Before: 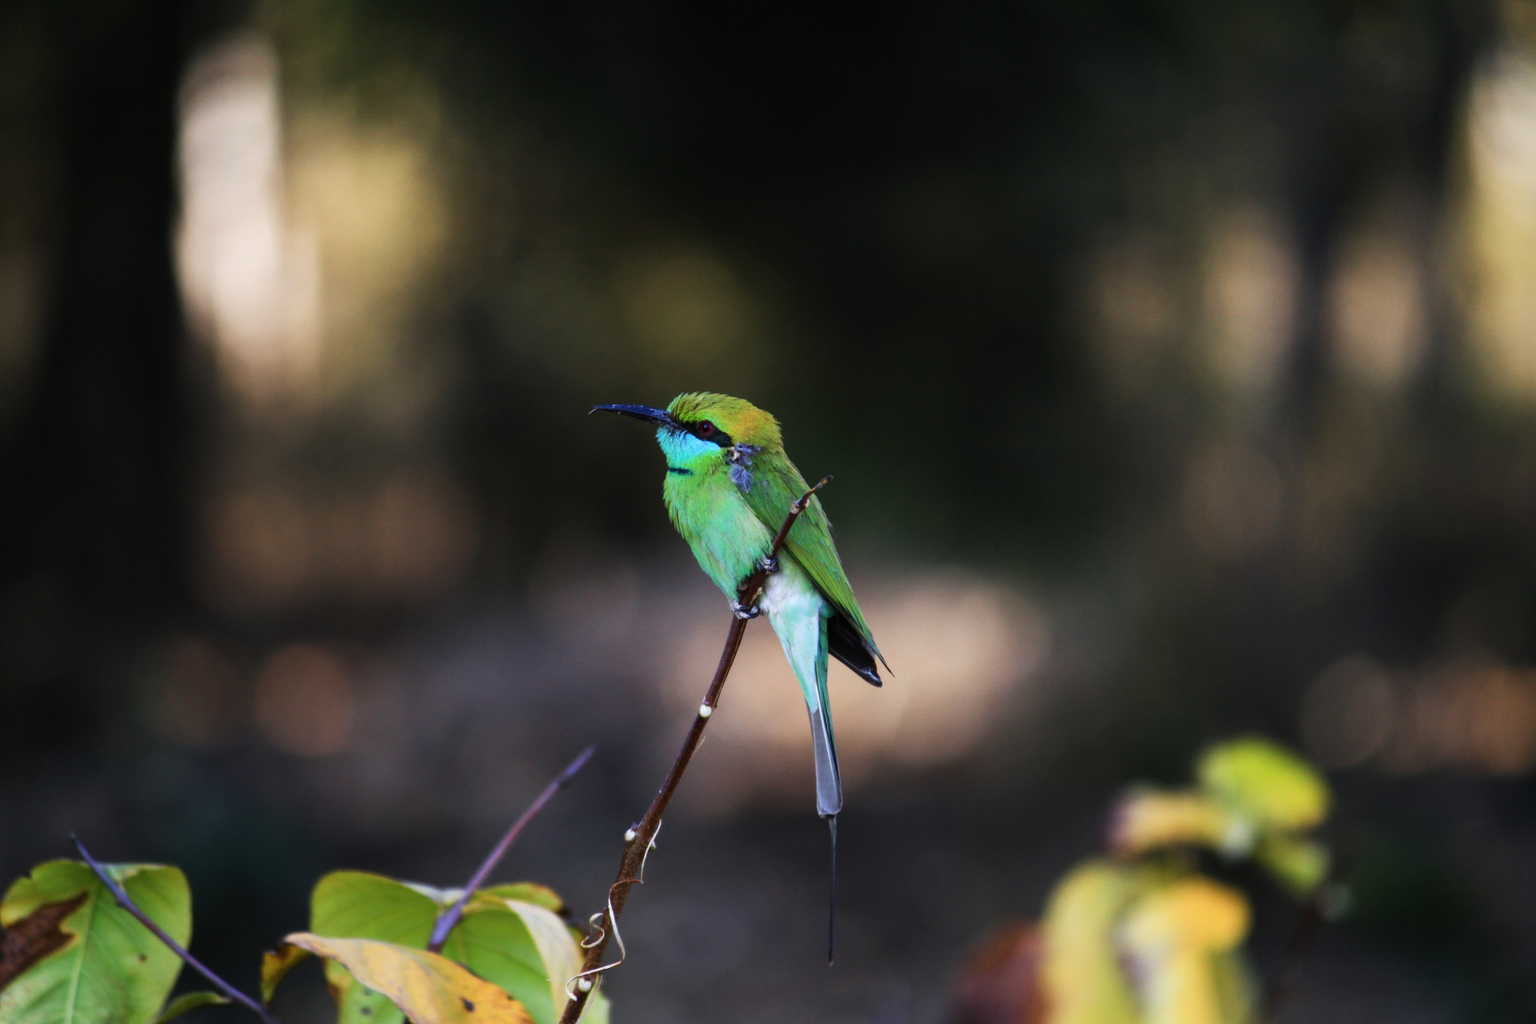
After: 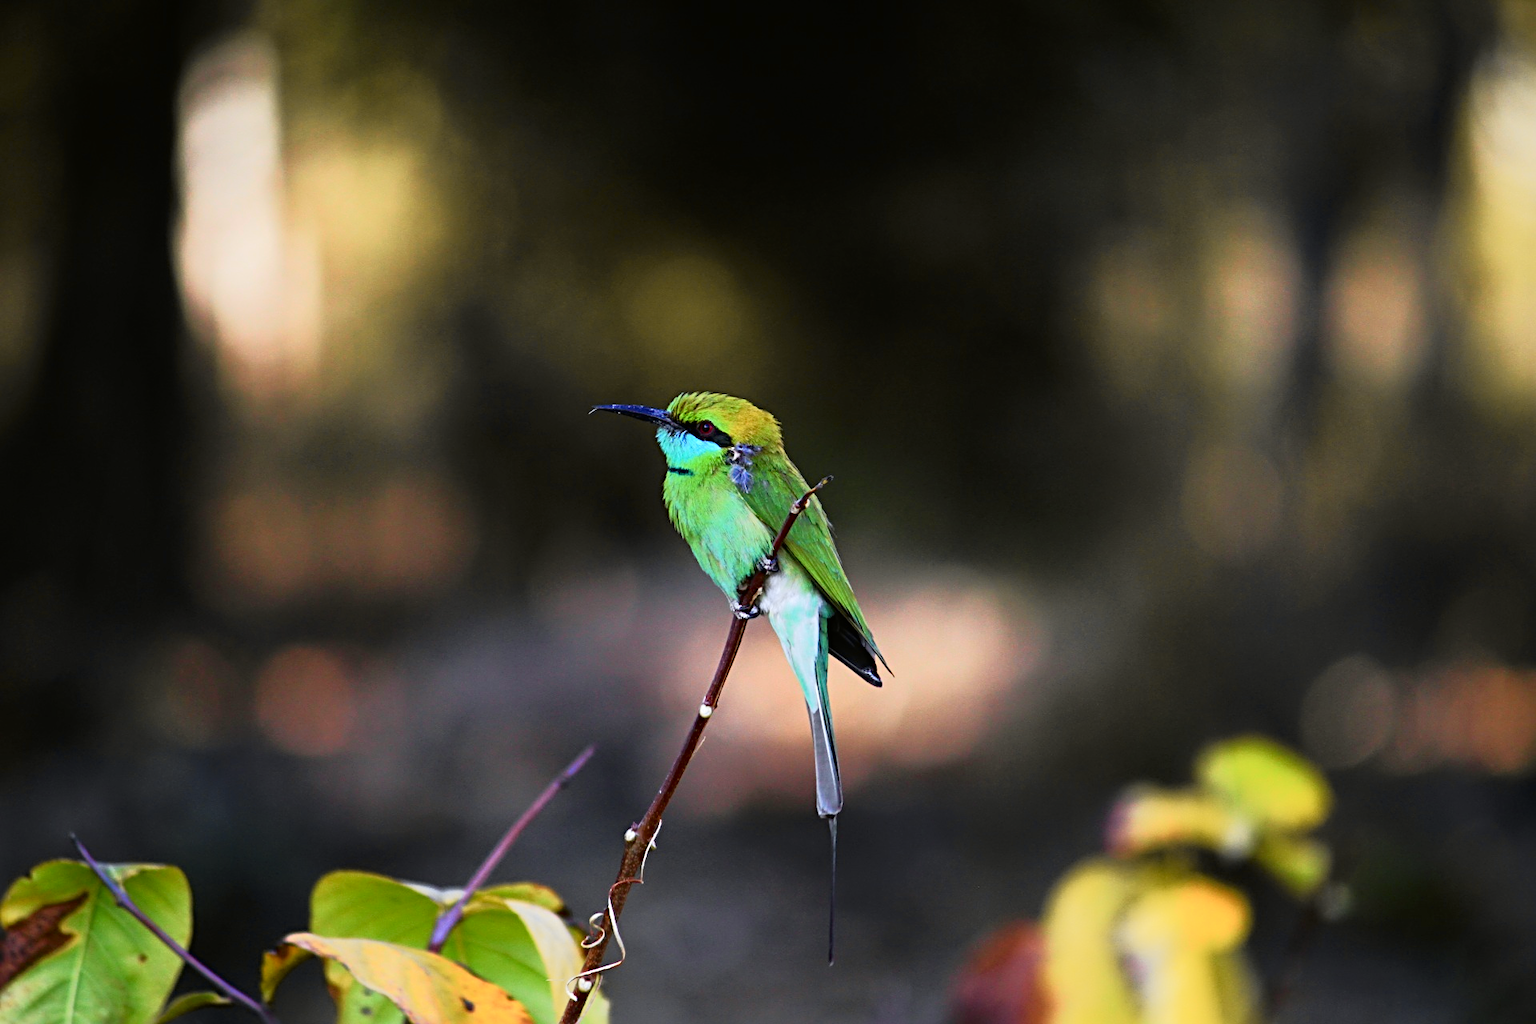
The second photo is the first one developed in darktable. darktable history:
sharpen: radius 4
rgb curve: curves: ch0 [(0, 0) (0.053, 0.068) (0.122, 0.128) (1, 1)]
tone curve: curves: ch0 [(0, 0.006) (0.037, 0.022) (0.123, 0.105) (0.19, 0.173) (0.277, 0.279) (0.474, 0.517) (0.597, 0.662) (0.687, 0.774) (0.855, 0.891) (1, 0.982)]; ch1 [(0, 0) (0.243, 0.245) (0.422, 0.415) (0.493, 0.498) (0.508, 0.503) (0.531, 0.55) (0.551, 0.582) (0.626, 0.672) (0.694, 0.732) (1, 1)]; ch2 [(0, 0) (0.249, 0.216) (0.356, 0.329) (0.424, 0.442) (0.476, 0.477) (0.498, 0.503) (0.517, 0.524) (0.532, 0.547) (0.562, 0.592) (0.614, 0.657) (0.706, 0.748) (0.808, 0.809) (0.991, 0.968)], color space Lab, independent channels, preserve colors none
